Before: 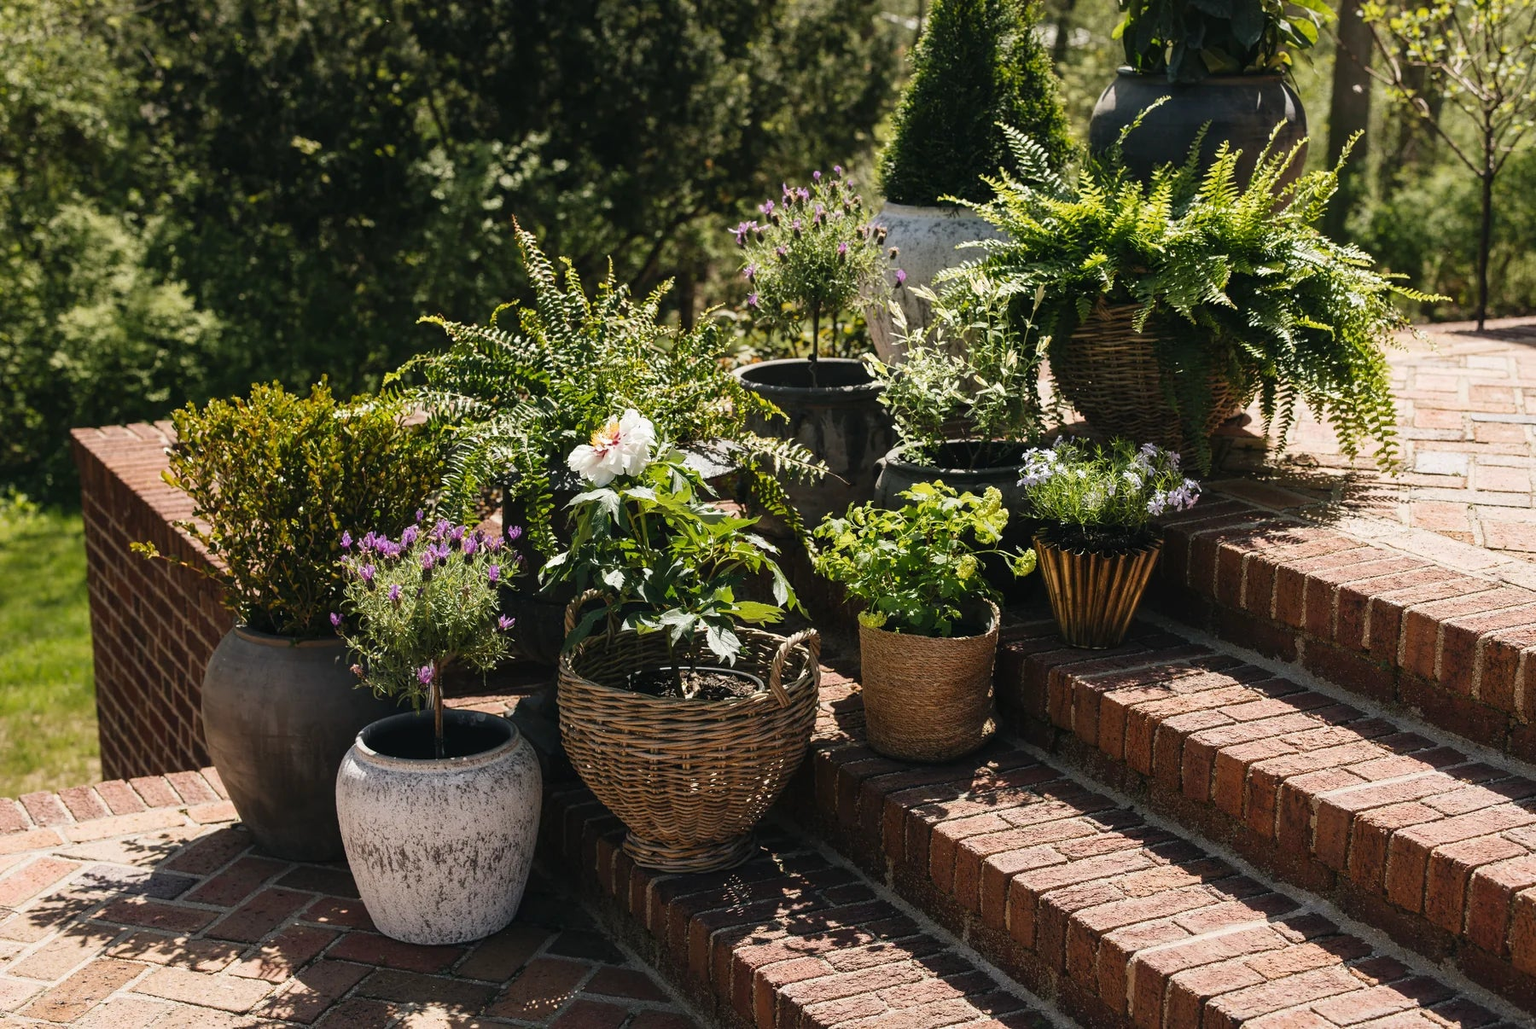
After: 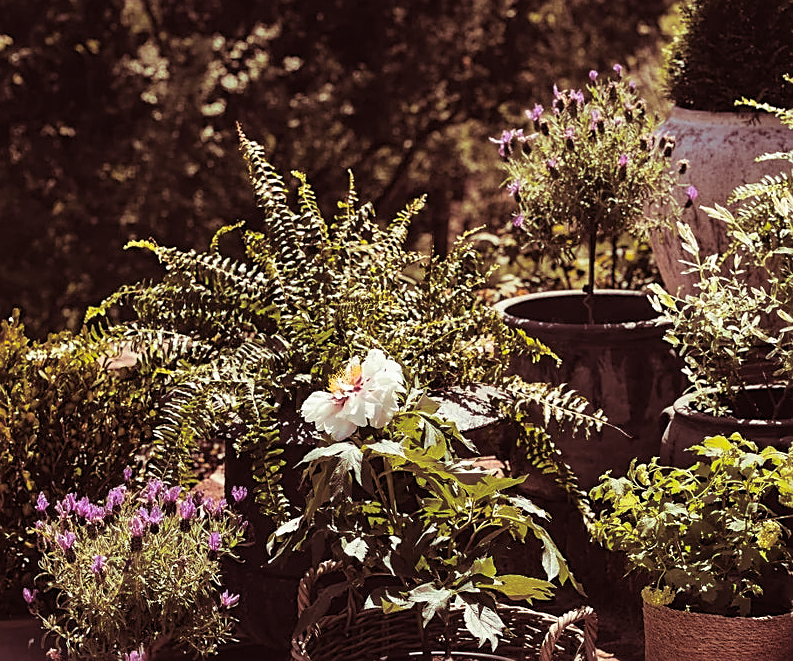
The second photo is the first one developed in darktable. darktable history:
shadows and highlights: shadows 20.91, highlights -82.73, soften with gaussian
split-toning: compress 20%
sharpen: on, module defaults
contrast brightness saturation: saturation 0.18
crop: left 20.248%, top 10.86%, right 35.675%, bottom 34.321%
